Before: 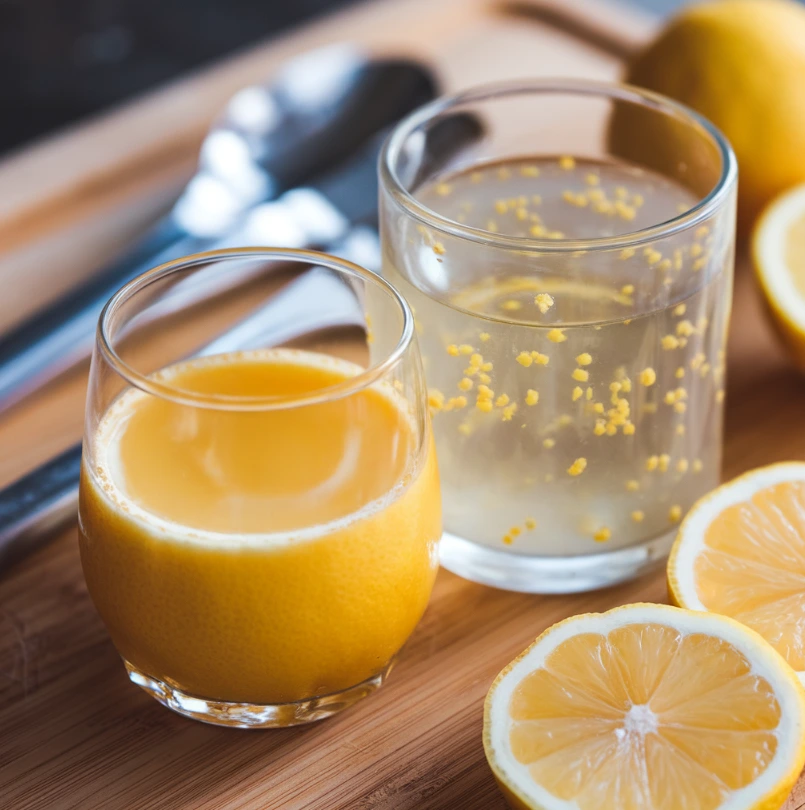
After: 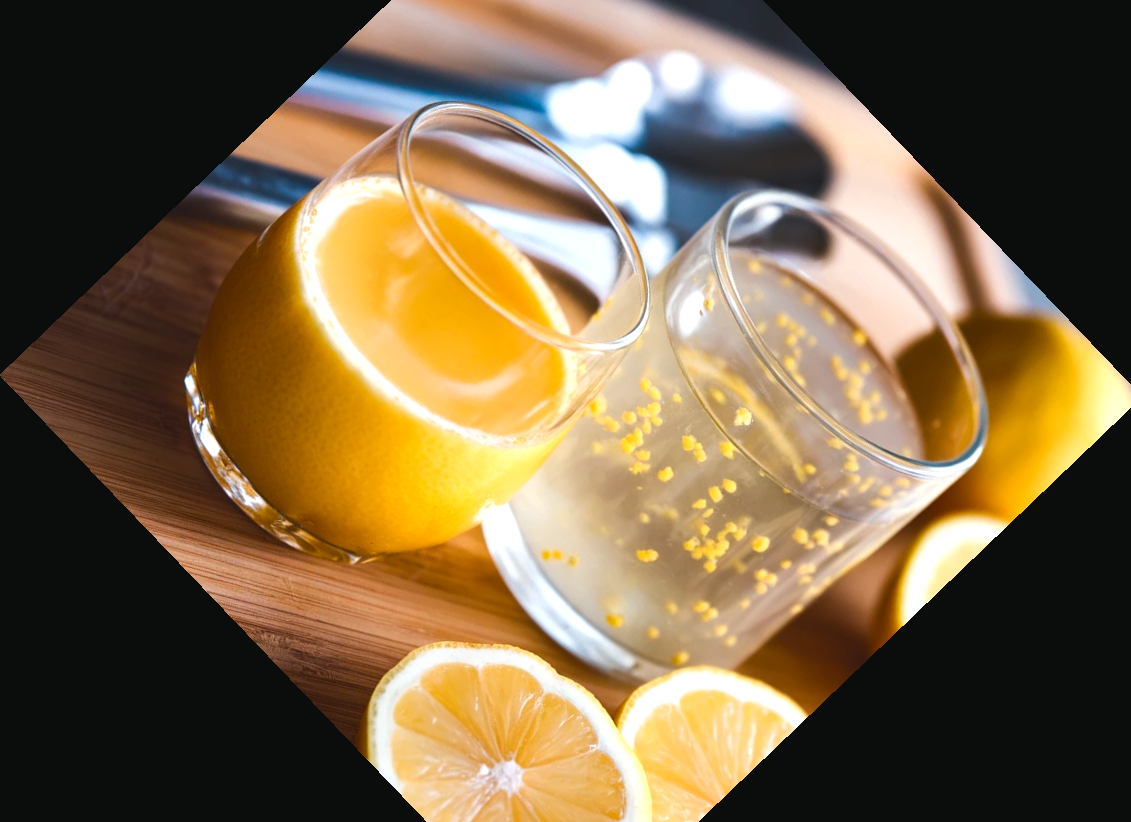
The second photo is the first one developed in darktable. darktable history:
color balance rgb: shadows lift › chroma 1%, shadows lift › hue 217.2°, power › hue 310.8°, highlights gain › chroma 1%, highlights gain › hue 54°, global offset › luminance 0.5%, global offset › hue 171.6°, perceptual saturation grading › global saturation 14.09%, perceptual saturation grading › highlights -25%, perceptual saturation grading › shadows 30%, perceptual brilliance grading › highlights 13.42%, perceptual brilliance grading › mid-tones 8.05%, perceptual brilliance grading › shadows -17.45%, global vibrance 25%
crop and rotate: angle -46.26°, top 16.234%, right 0.912%, bottom 11.704%
contrast equalizer: y [[0.5 ×6], [0.5 ×6], [0.5, 0.5, 0.501, 0.545, 0.707, 0.863], [0 ×6], [0 ×6]]
